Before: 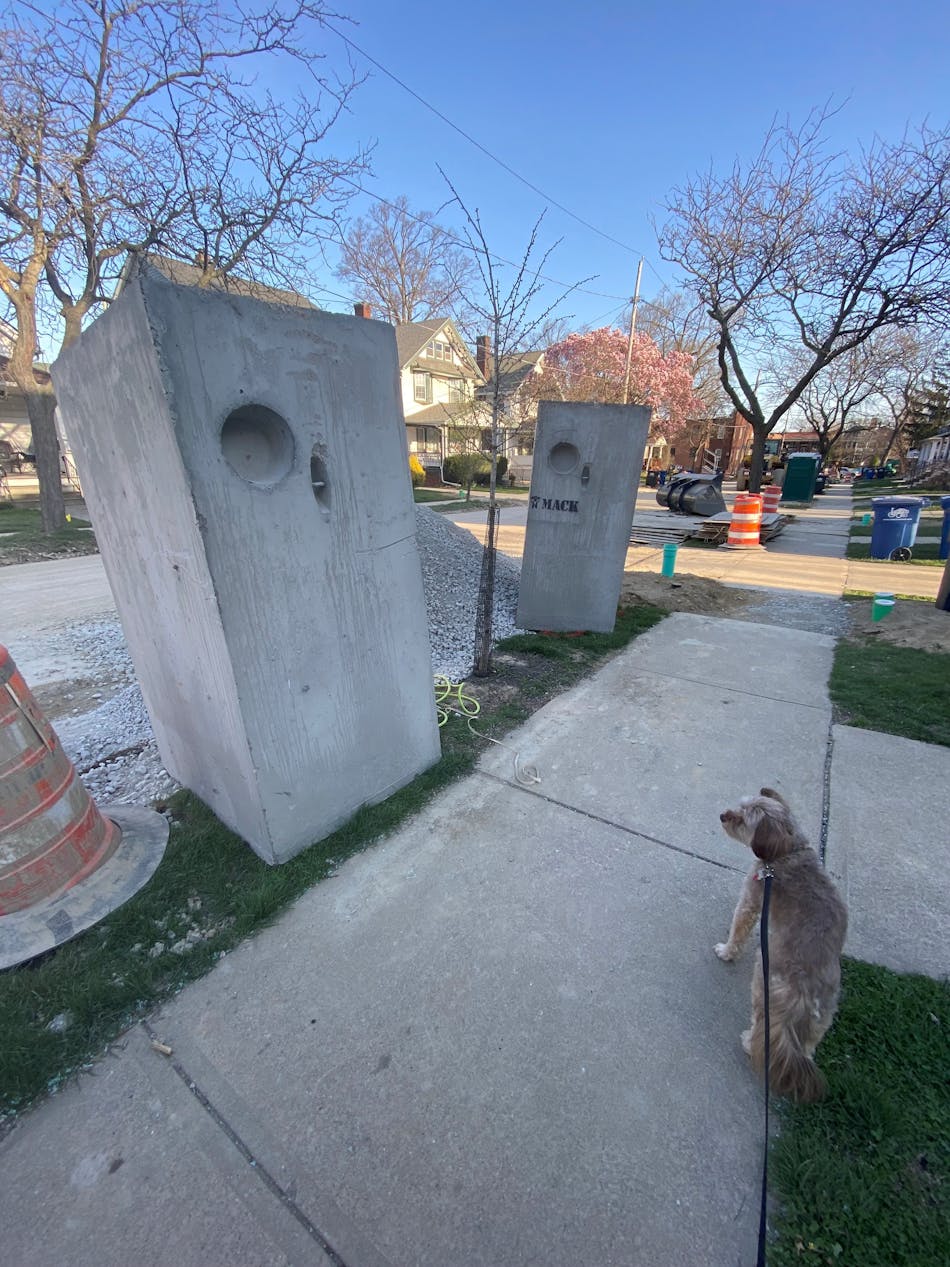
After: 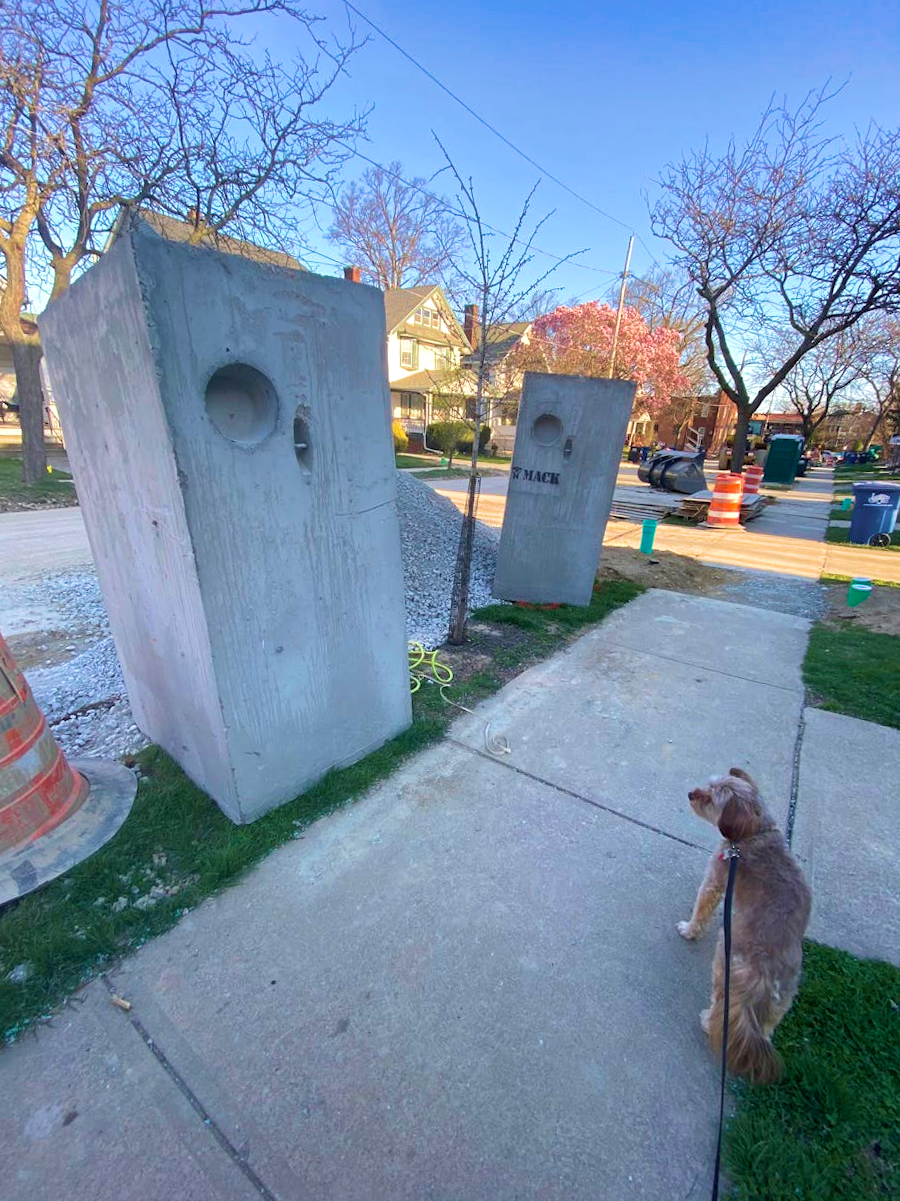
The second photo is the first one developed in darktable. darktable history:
crop and rotate: angle -2.38°
velvia: strength 75%
exposure: exposure 0.2 EV, compensate highlight preservation false
